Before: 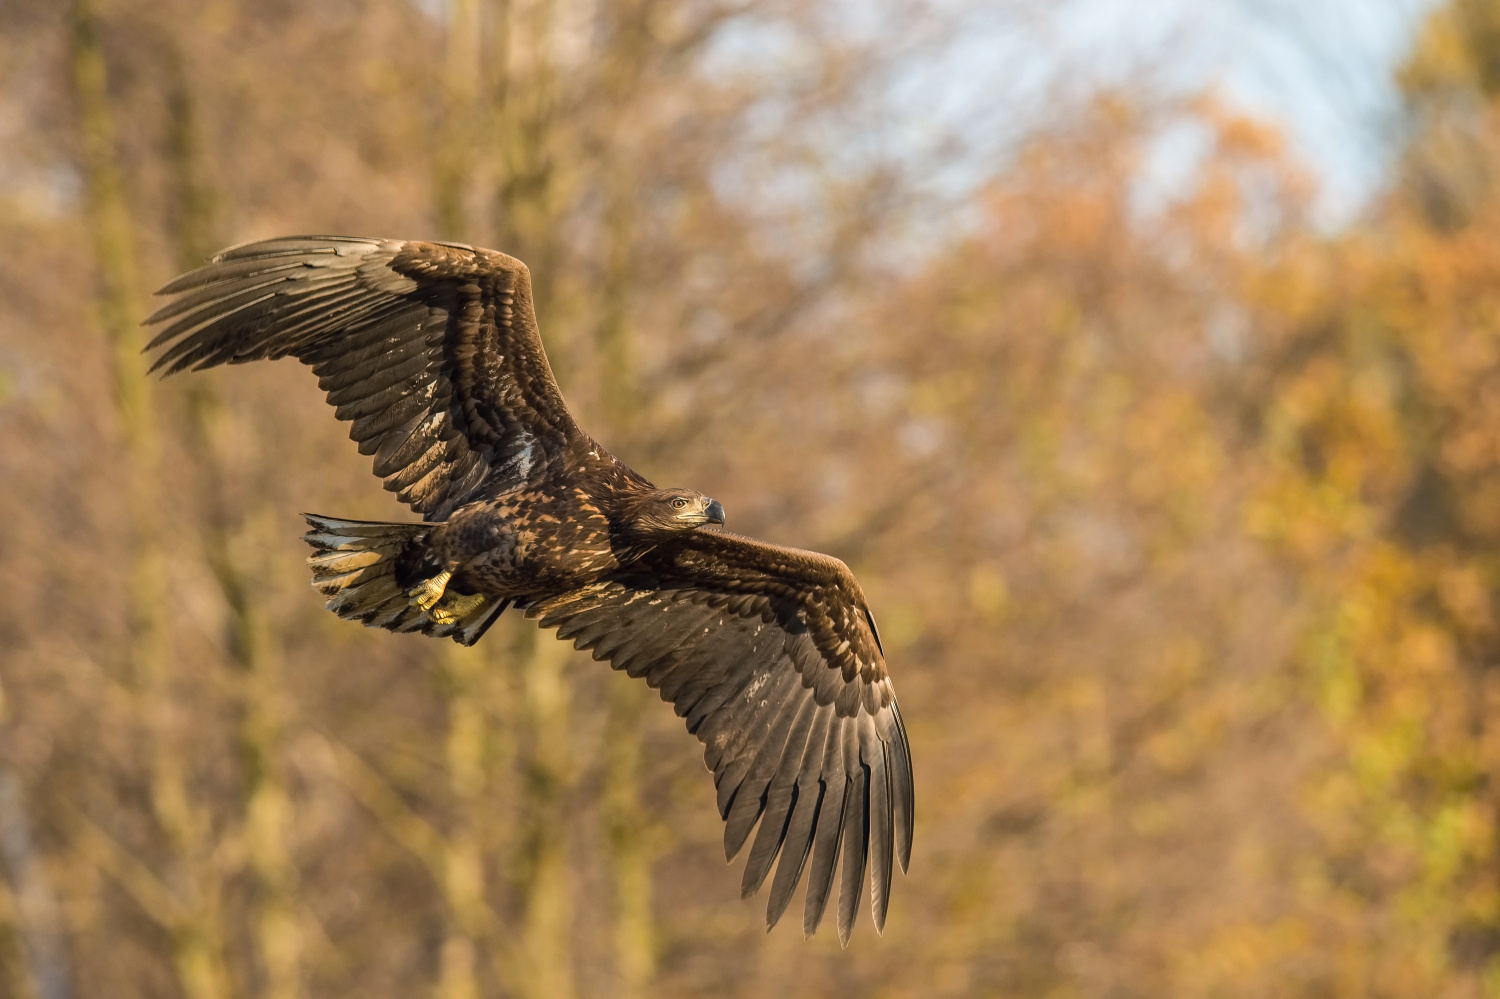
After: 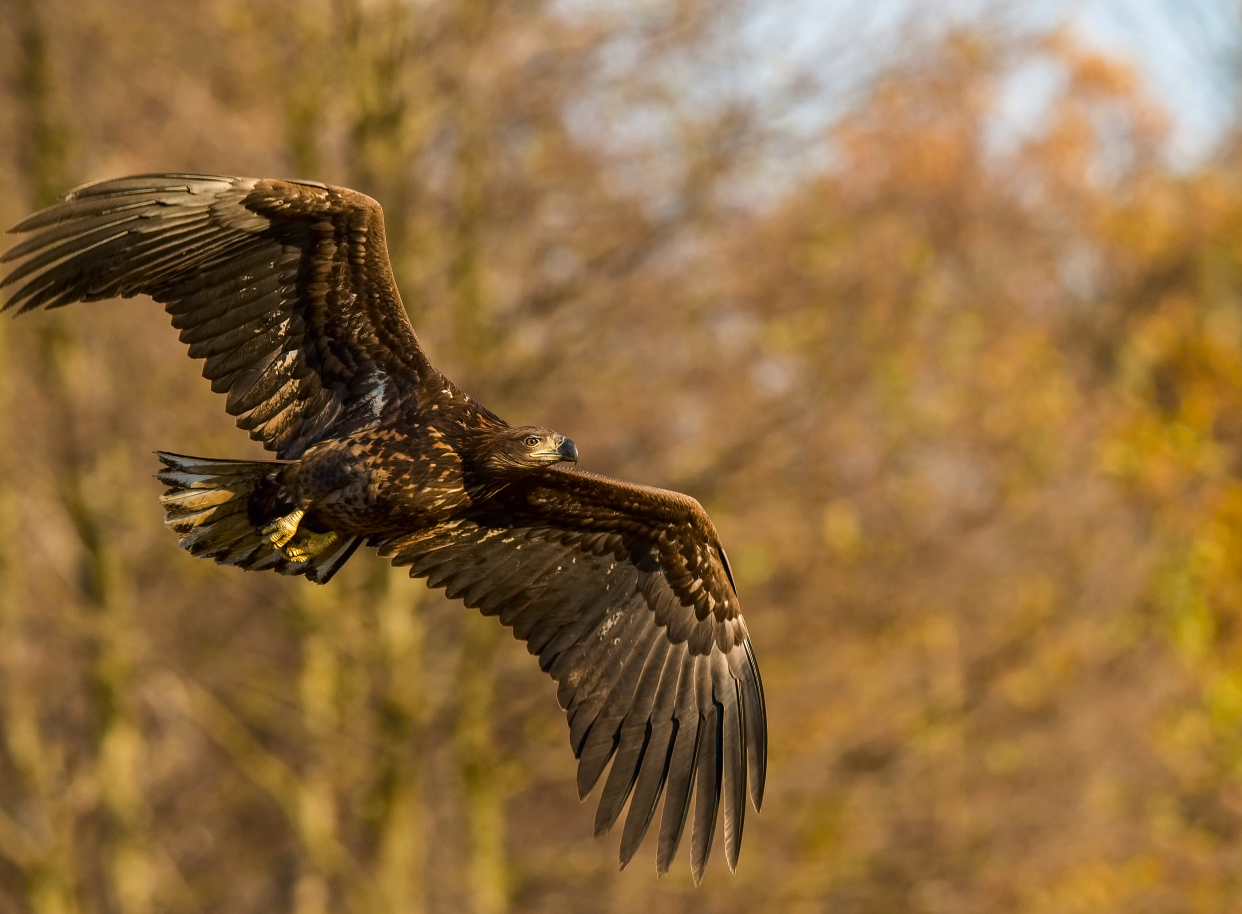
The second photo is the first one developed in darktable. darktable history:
exposure: compensate exposure bias true, compensate highlight preservation false
crop: left 9.807%, top 6.259%, right 7.334%, bottom 2.177%
contrast brightness saturation: contrast 0.07, brightness -0.14, saturation 0.11
